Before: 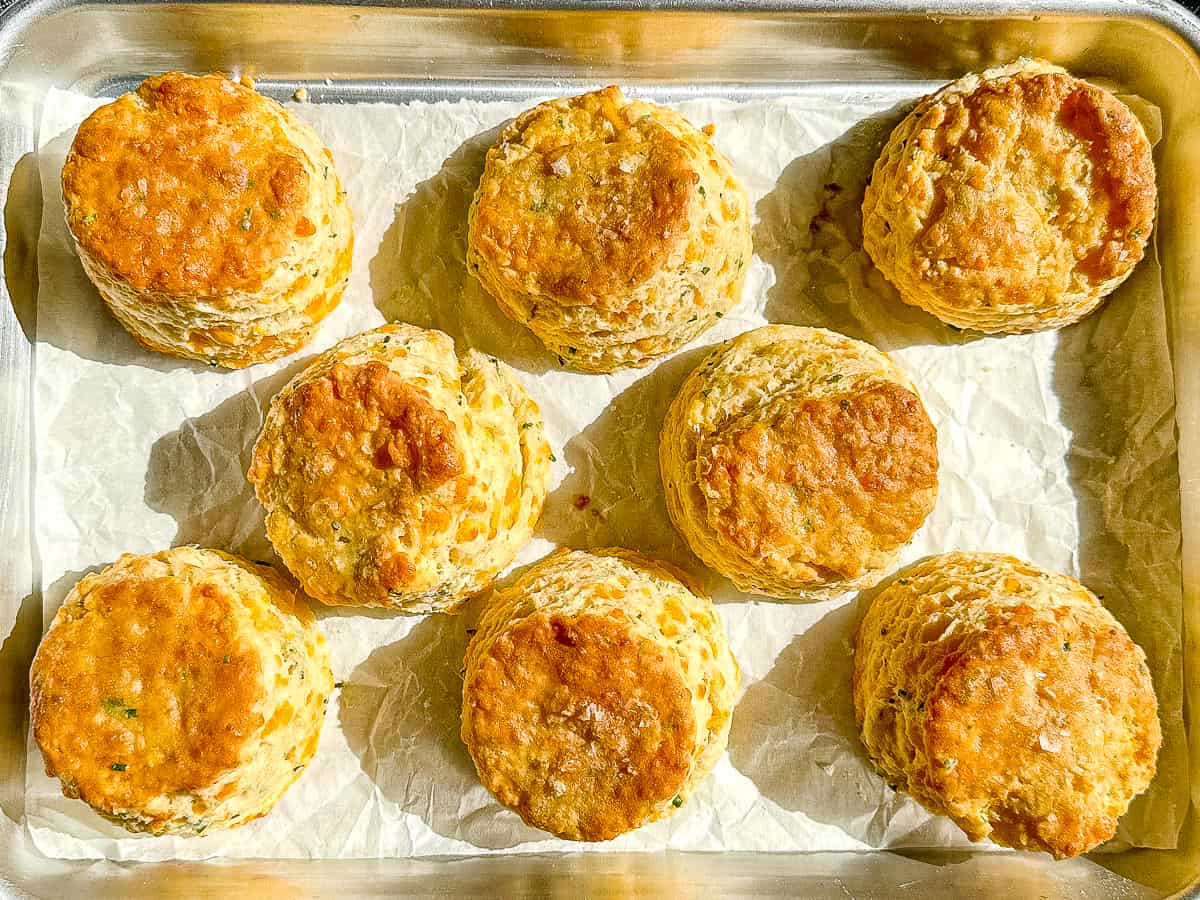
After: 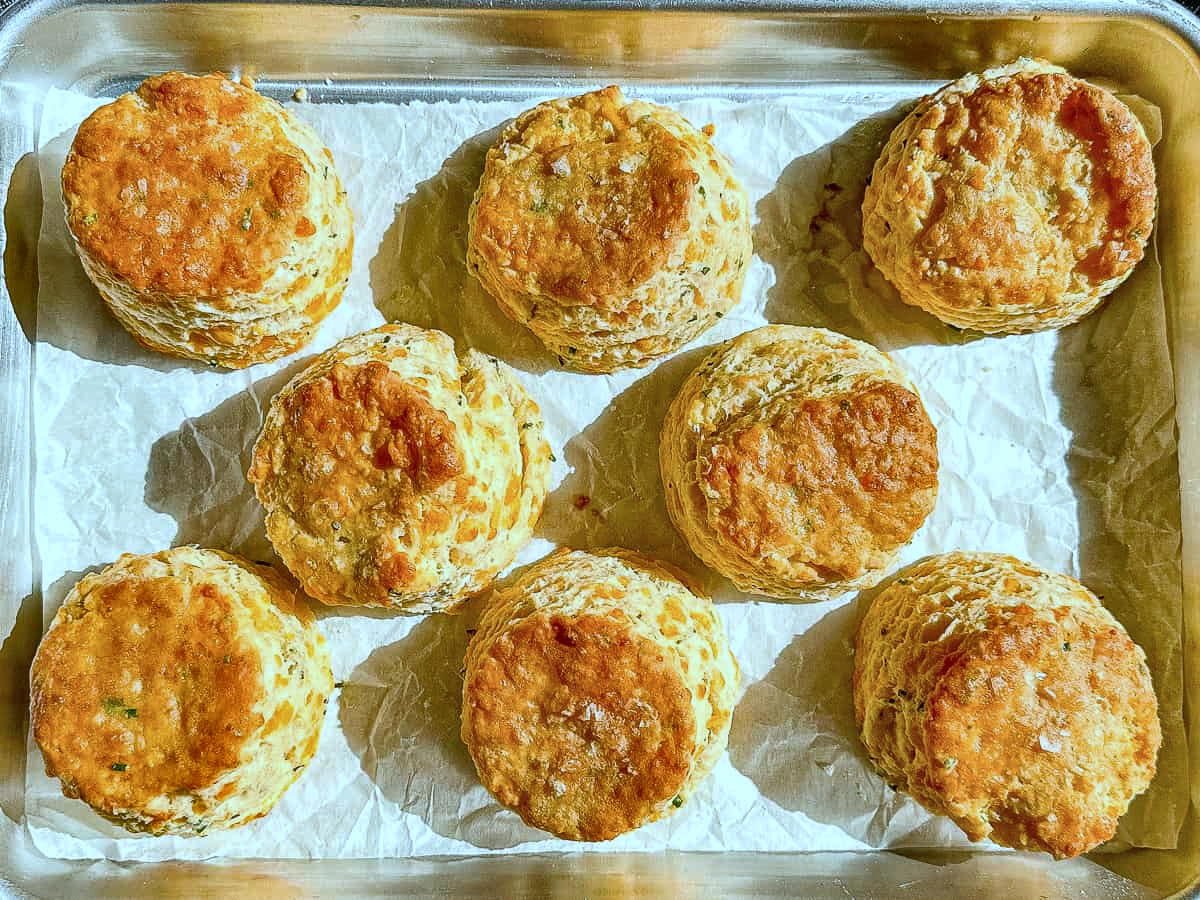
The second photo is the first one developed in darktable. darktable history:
shadows and highlights: shadows 43.7, white point adjustment -1.58, soften with gaussian
color correction: highlights a* -9.59, highlights b* -21.57
